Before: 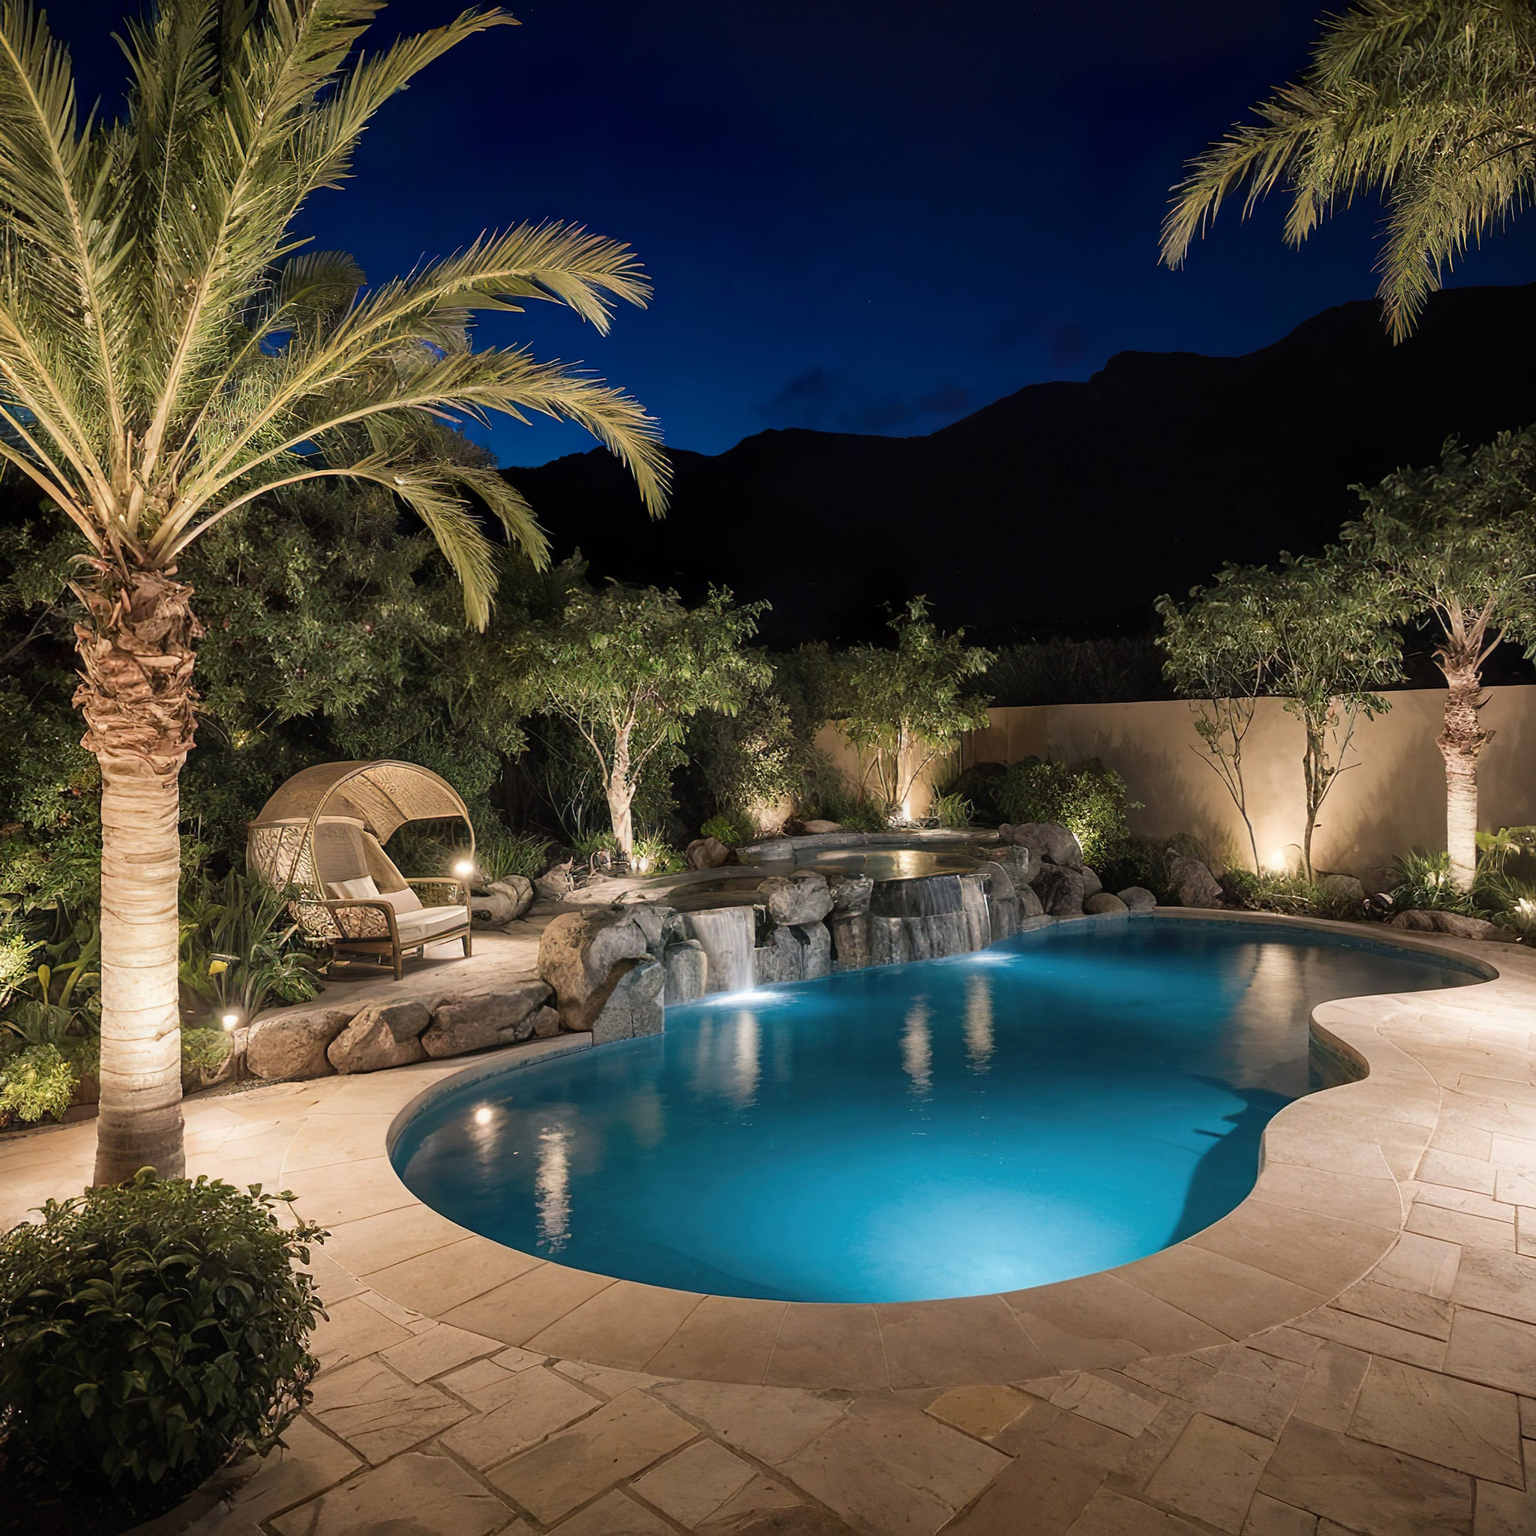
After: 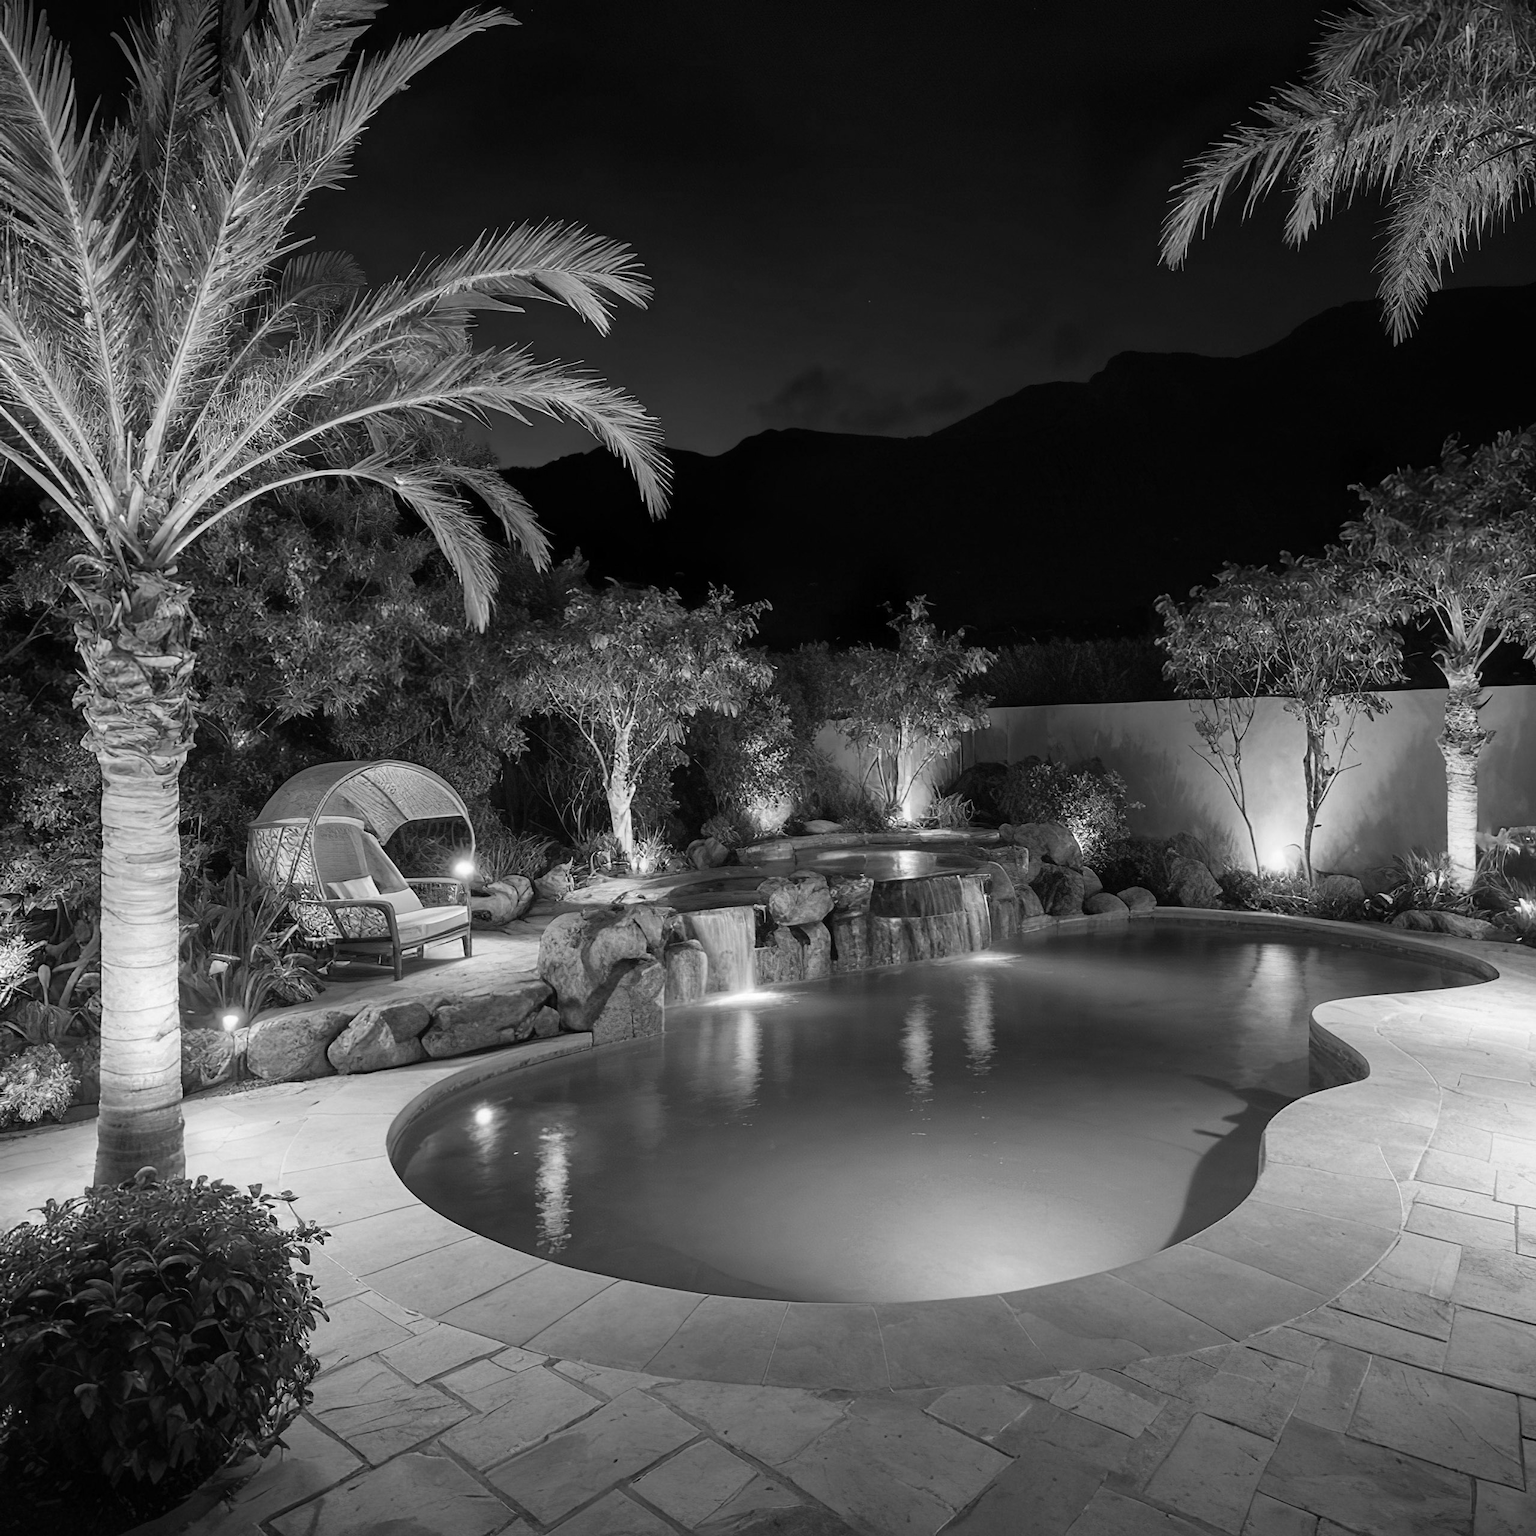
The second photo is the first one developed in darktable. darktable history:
color correction: highlights a* 12.23, highlights b* 5.41
monochrome: on, module defaults
